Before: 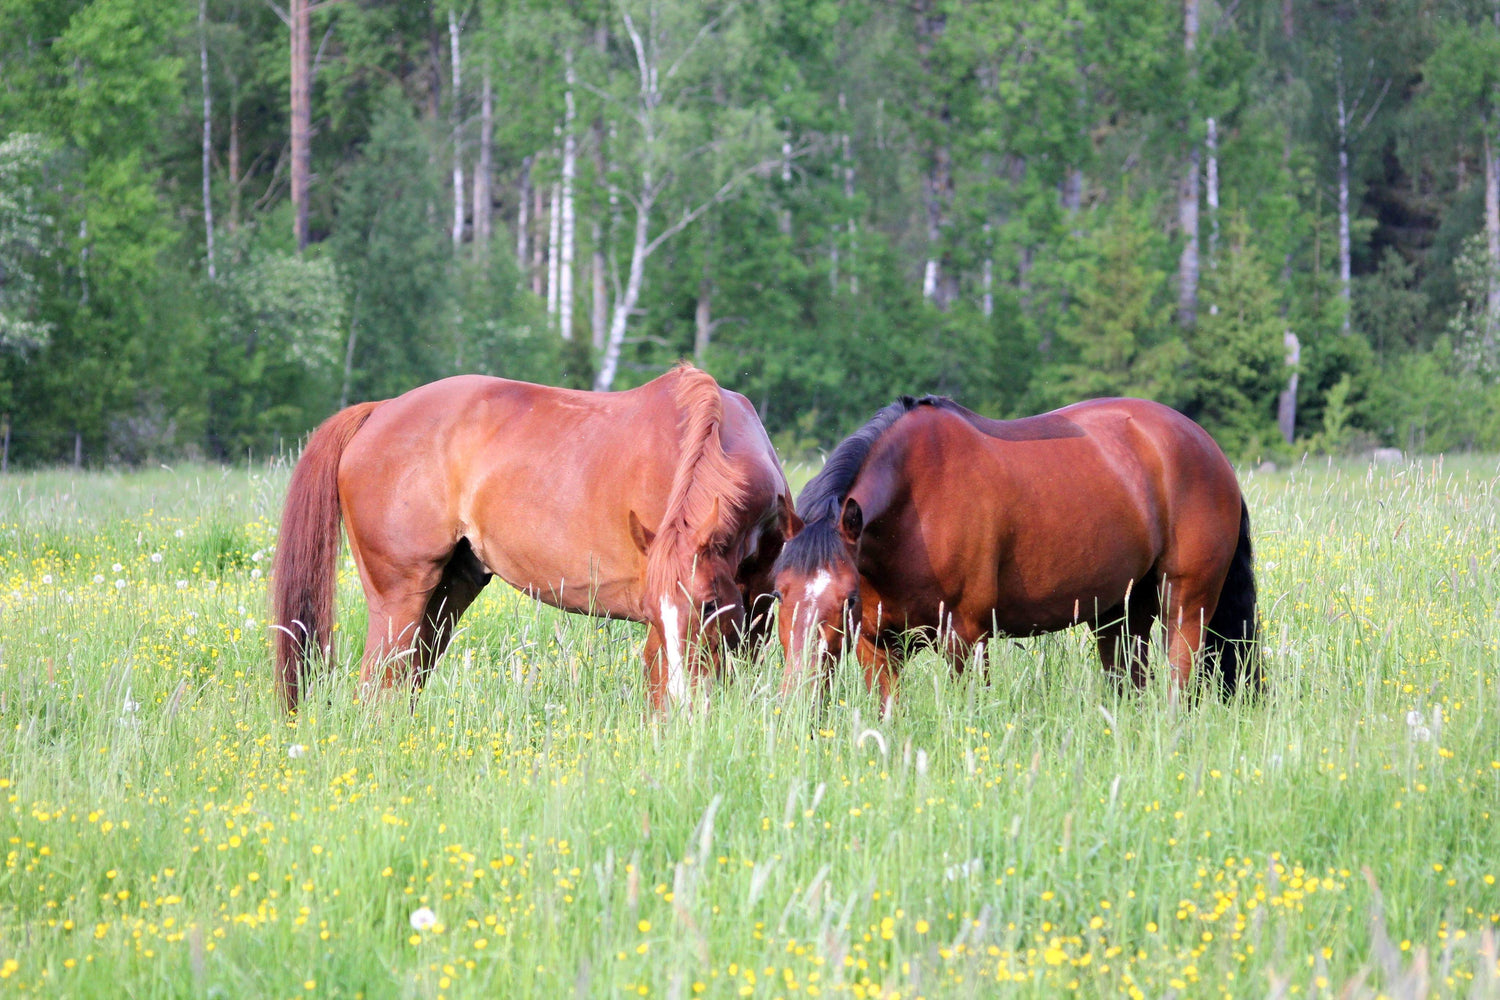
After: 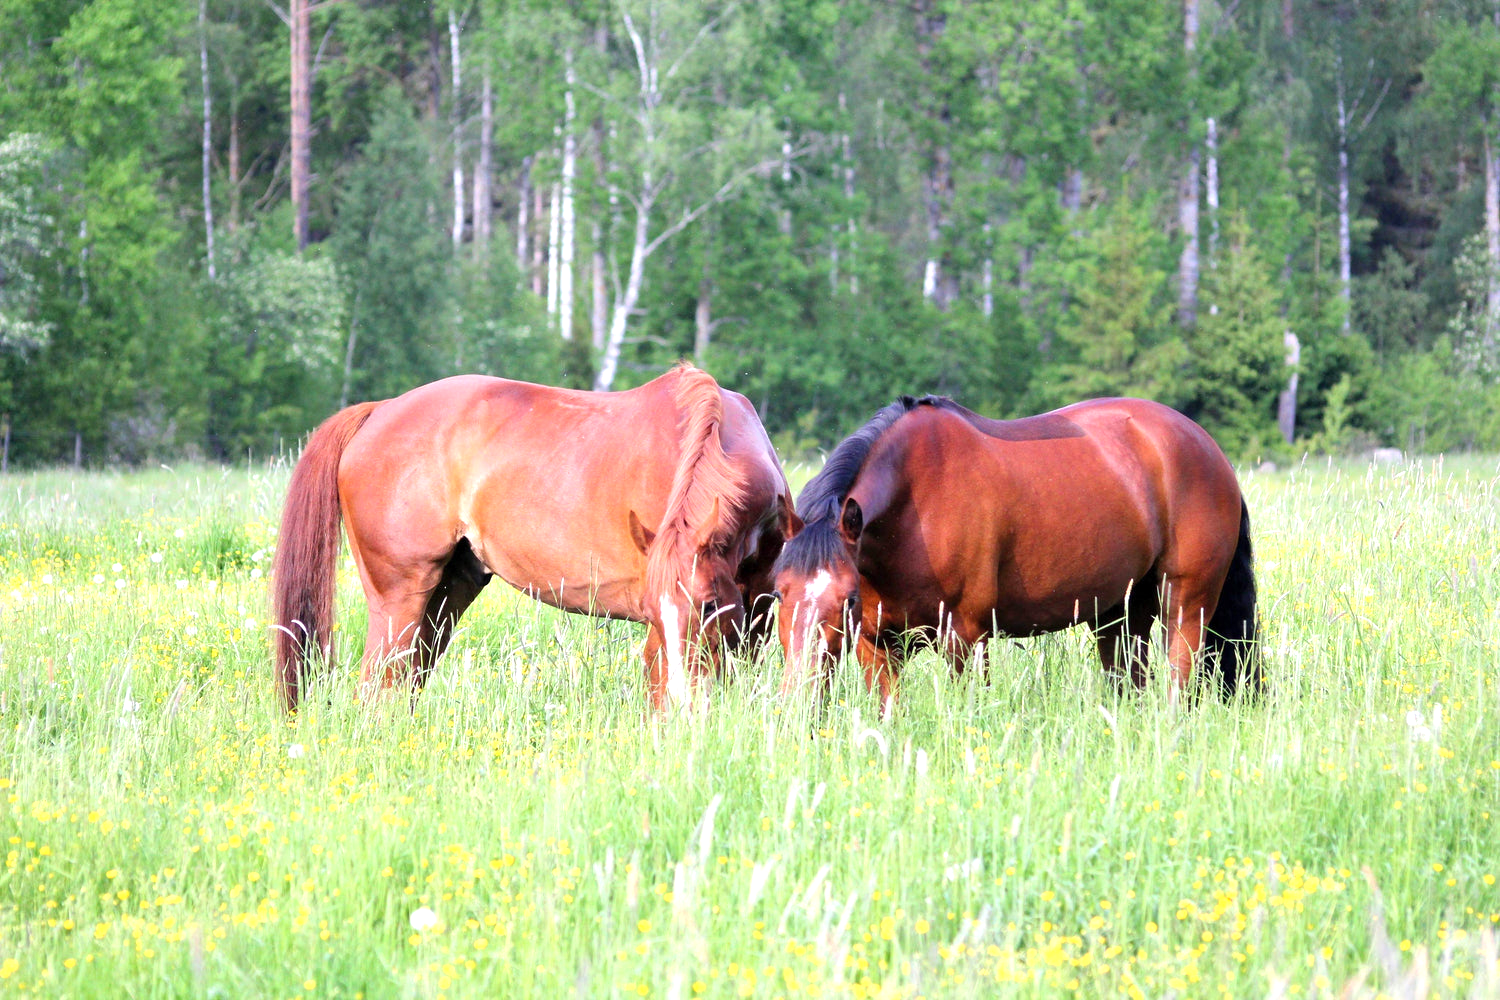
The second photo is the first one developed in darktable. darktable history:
tone equalizer: on, module defaults
levels: levels [0, 0.43, 0.859]
